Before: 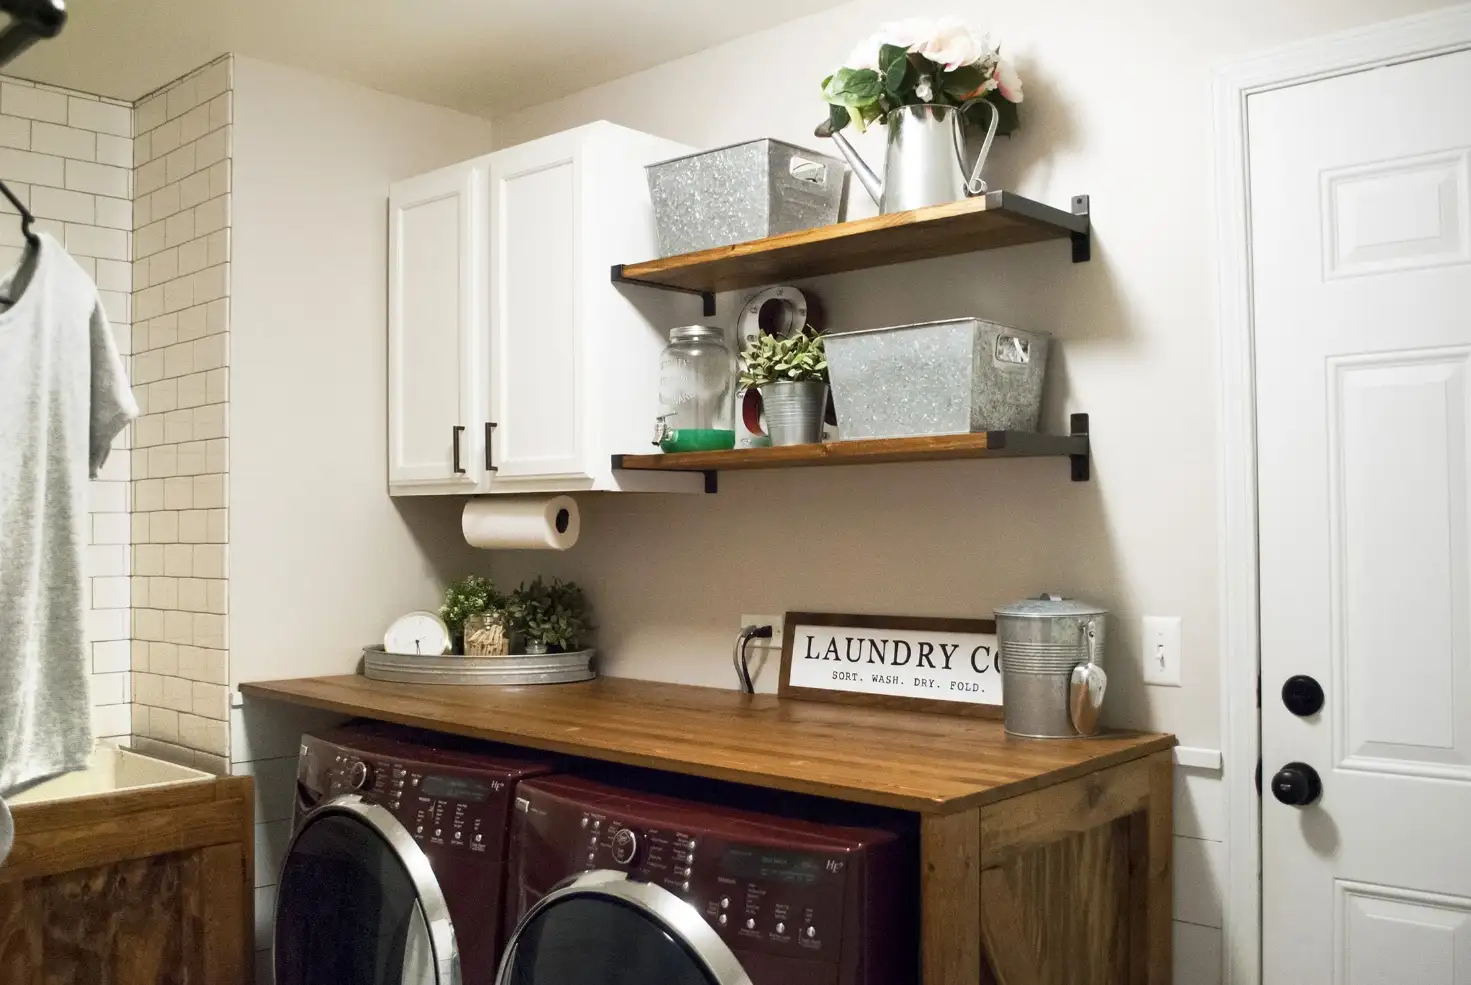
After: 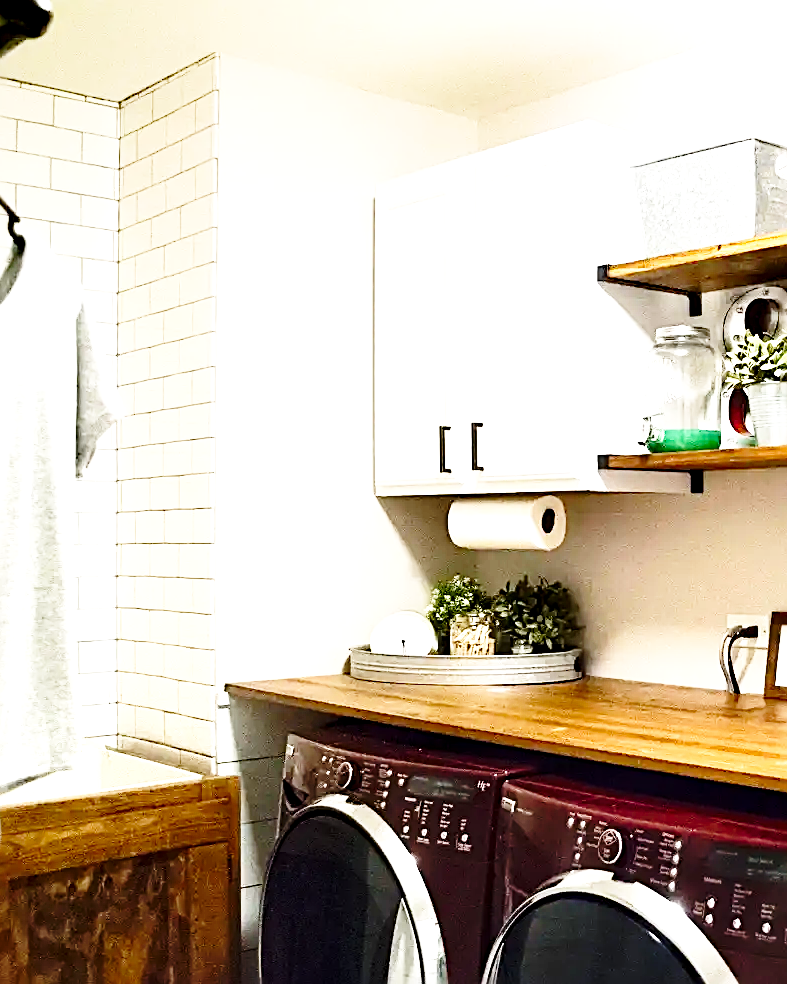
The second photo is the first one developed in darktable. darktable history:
sharpen: radius 2.547, amount 0.635
crop: left 0.972%, right 45.494%, bottom 0.087%
contrast brightness saturation: contrast 0.082, saturation 0.198
tone equalizer: -8 EV -0.782 EV, -7 EV -0.704 EV, -6 EV -0.566 EV, -5 EV -0.413 EV, -3 EV 0.395 EV, -2 EV 0.6 EV, -1 EV 0.679 EV, +0 EV 0.726 EV, edges refinement/feathering 500, mask exposure compensation -1.57 EV, preserve details no
base curve: curves: ch0 [(0, 0) (0.032, 0.037) (0.105, 0.228) (0.435, 0.76) (0.856, 0.983) (1, 1)], fusion 1, preserve colors none
